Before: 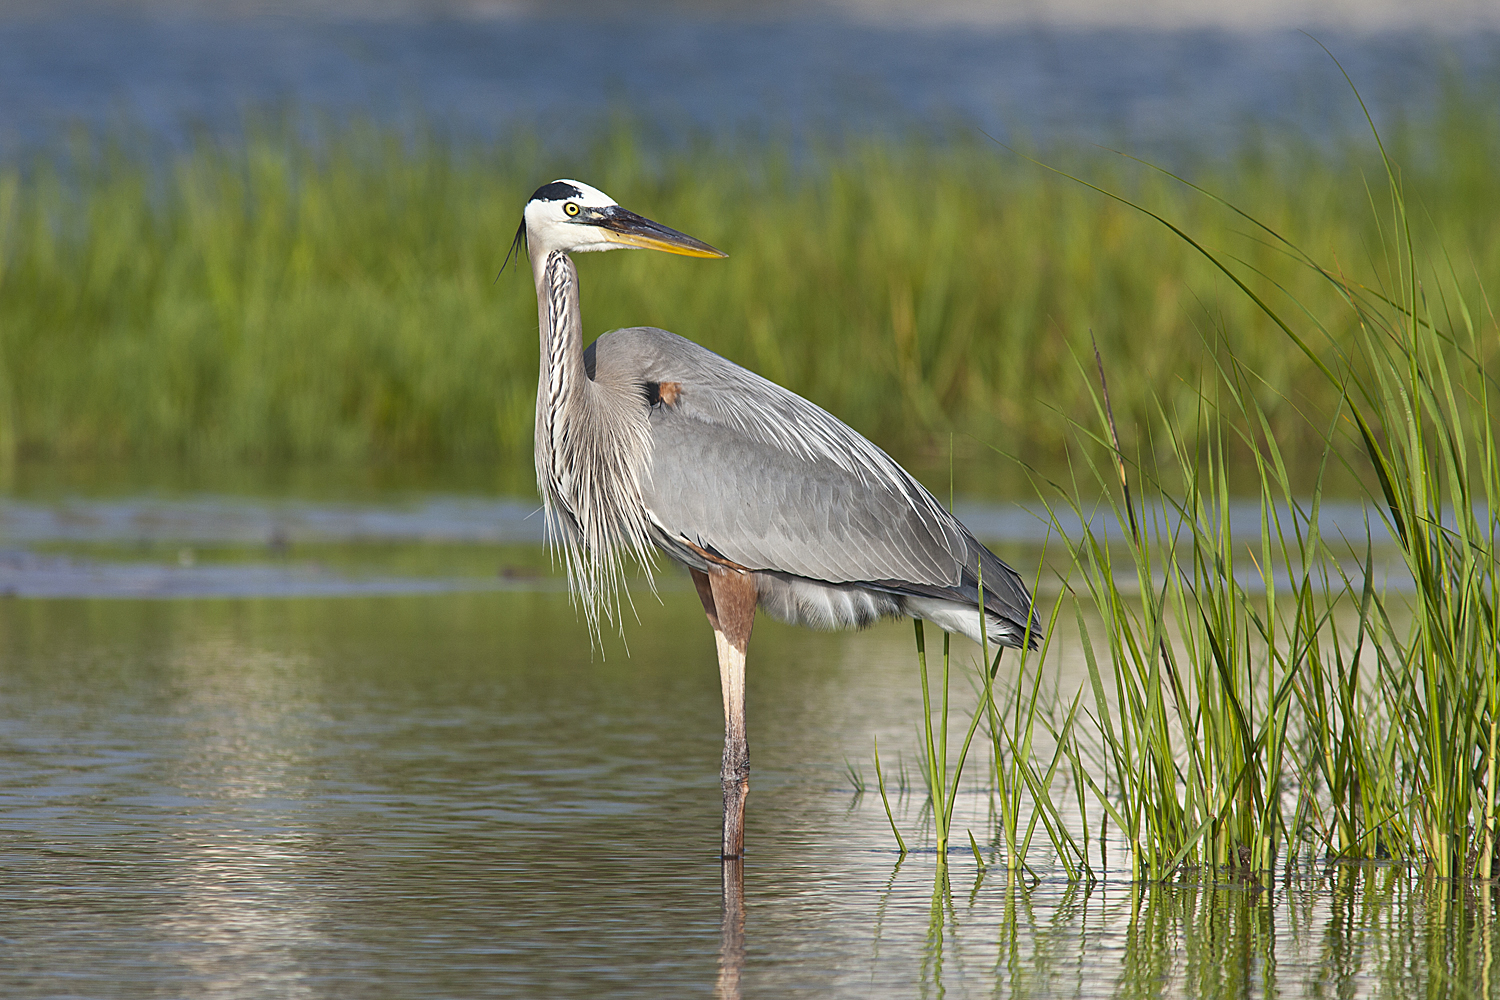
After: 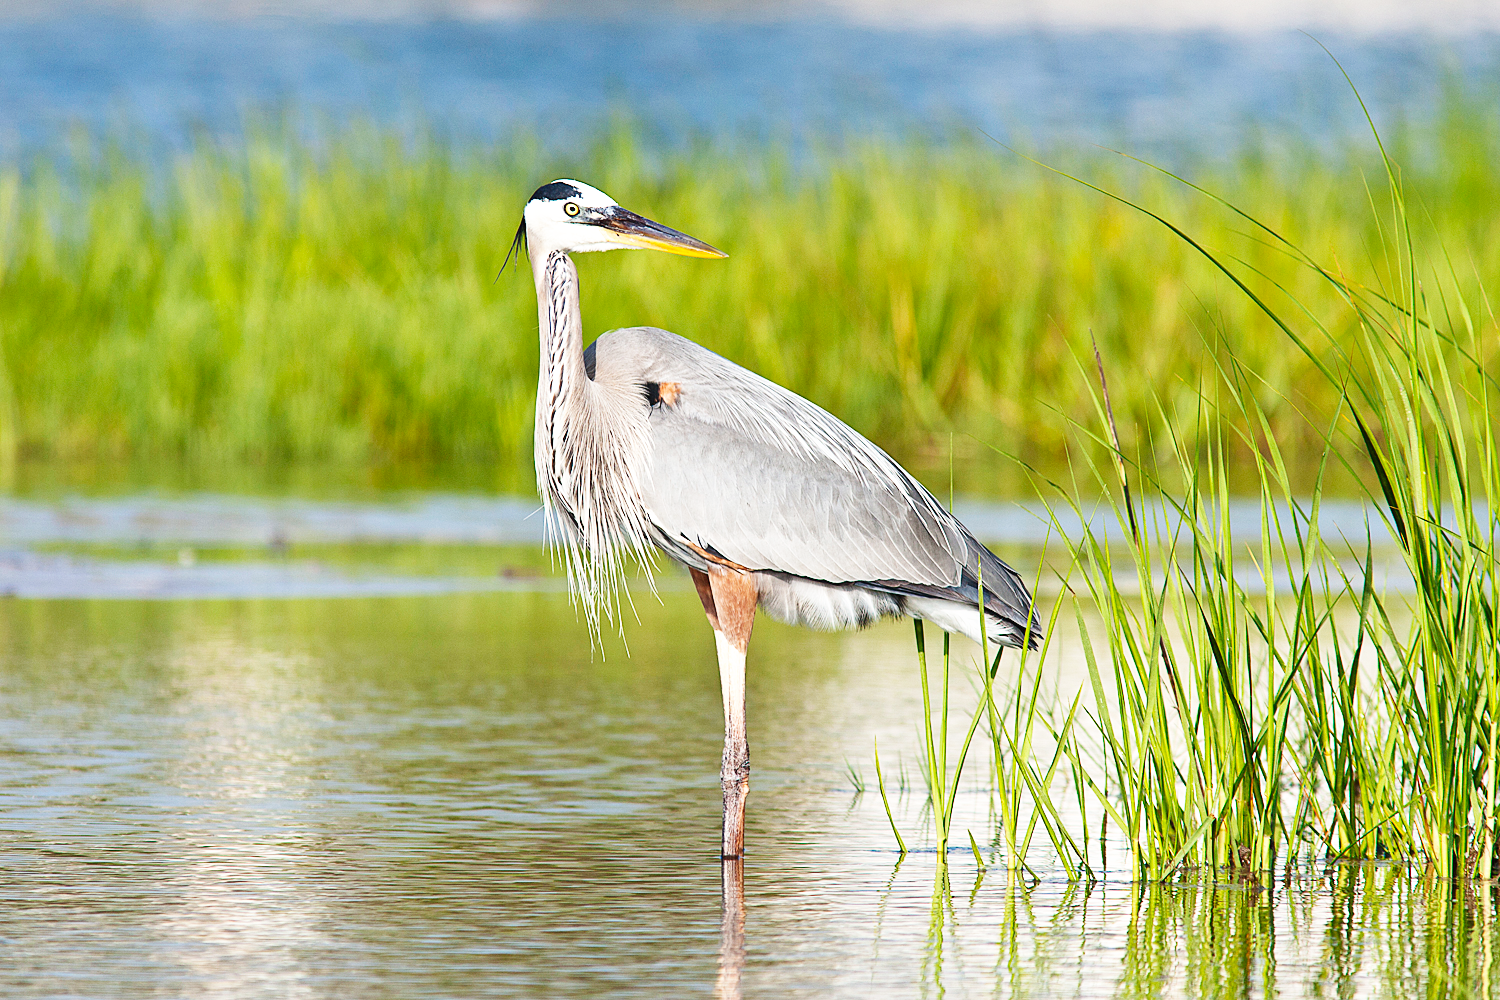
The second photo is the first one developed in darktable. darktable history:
contrast brightness saturation: saturation -0.05
base curve: curves: ch0 [(0, 0.003) (0.001, 0.002) (0.006, 0.004) (0.02, 0.022) (0.048, 0.086) (0.094, 0.234) (0.162, 0.431) (0.258, 0.629) (0.385, 0.8) (0.548, 0.918) (0.751, 0.988) (1, 1)], preserve colors none
